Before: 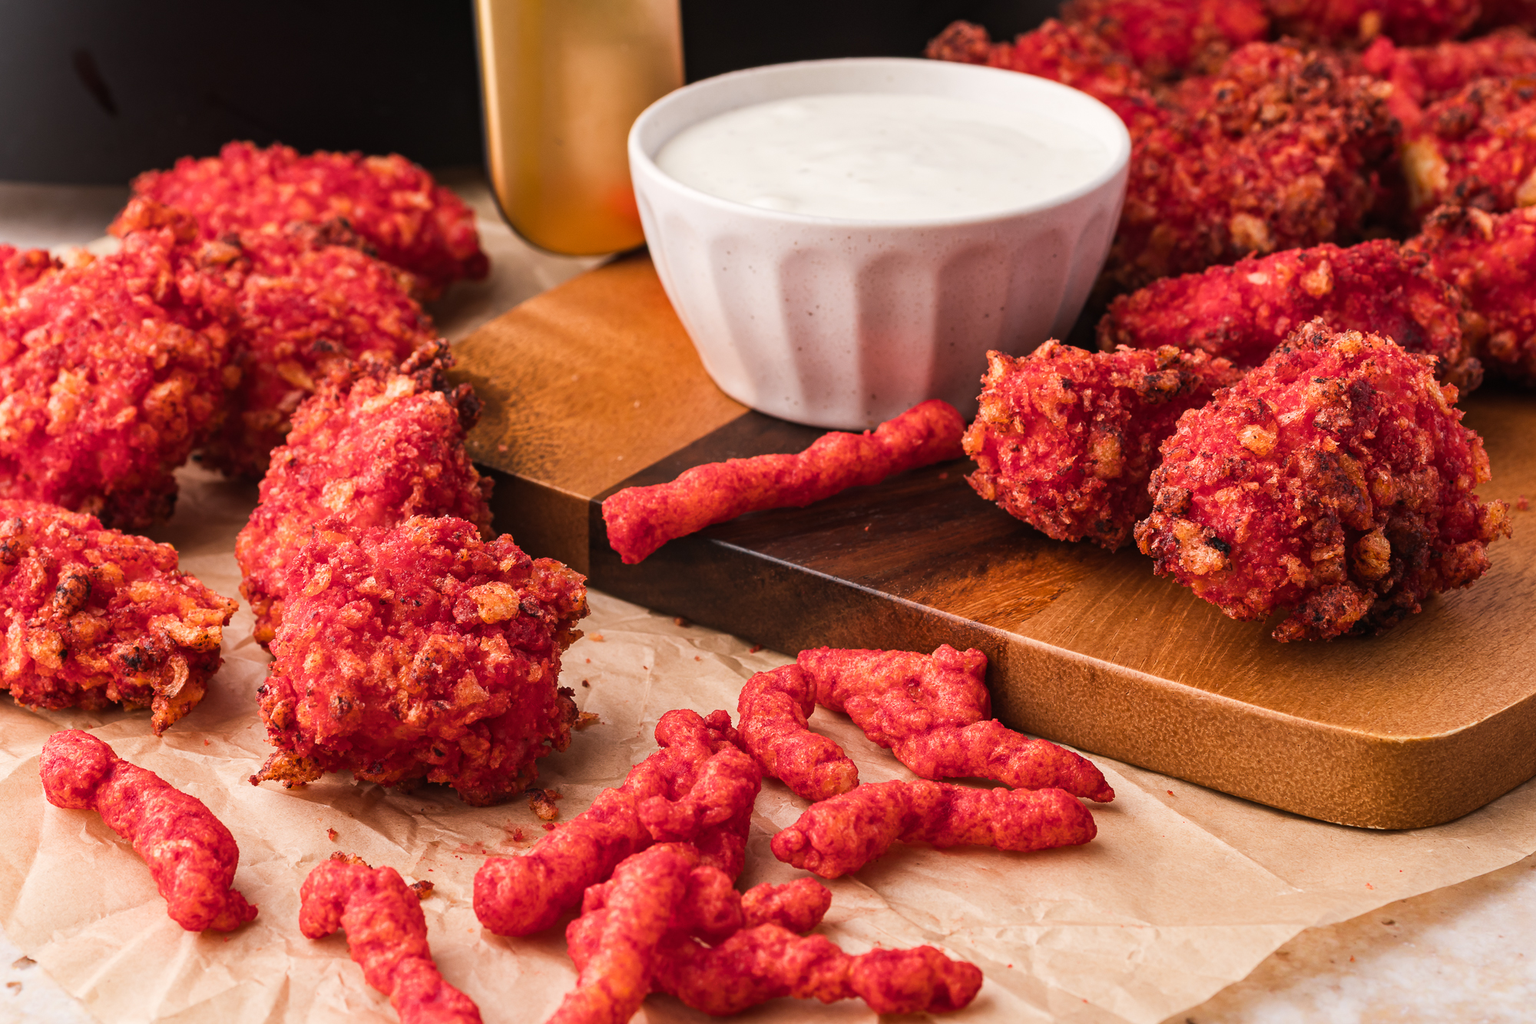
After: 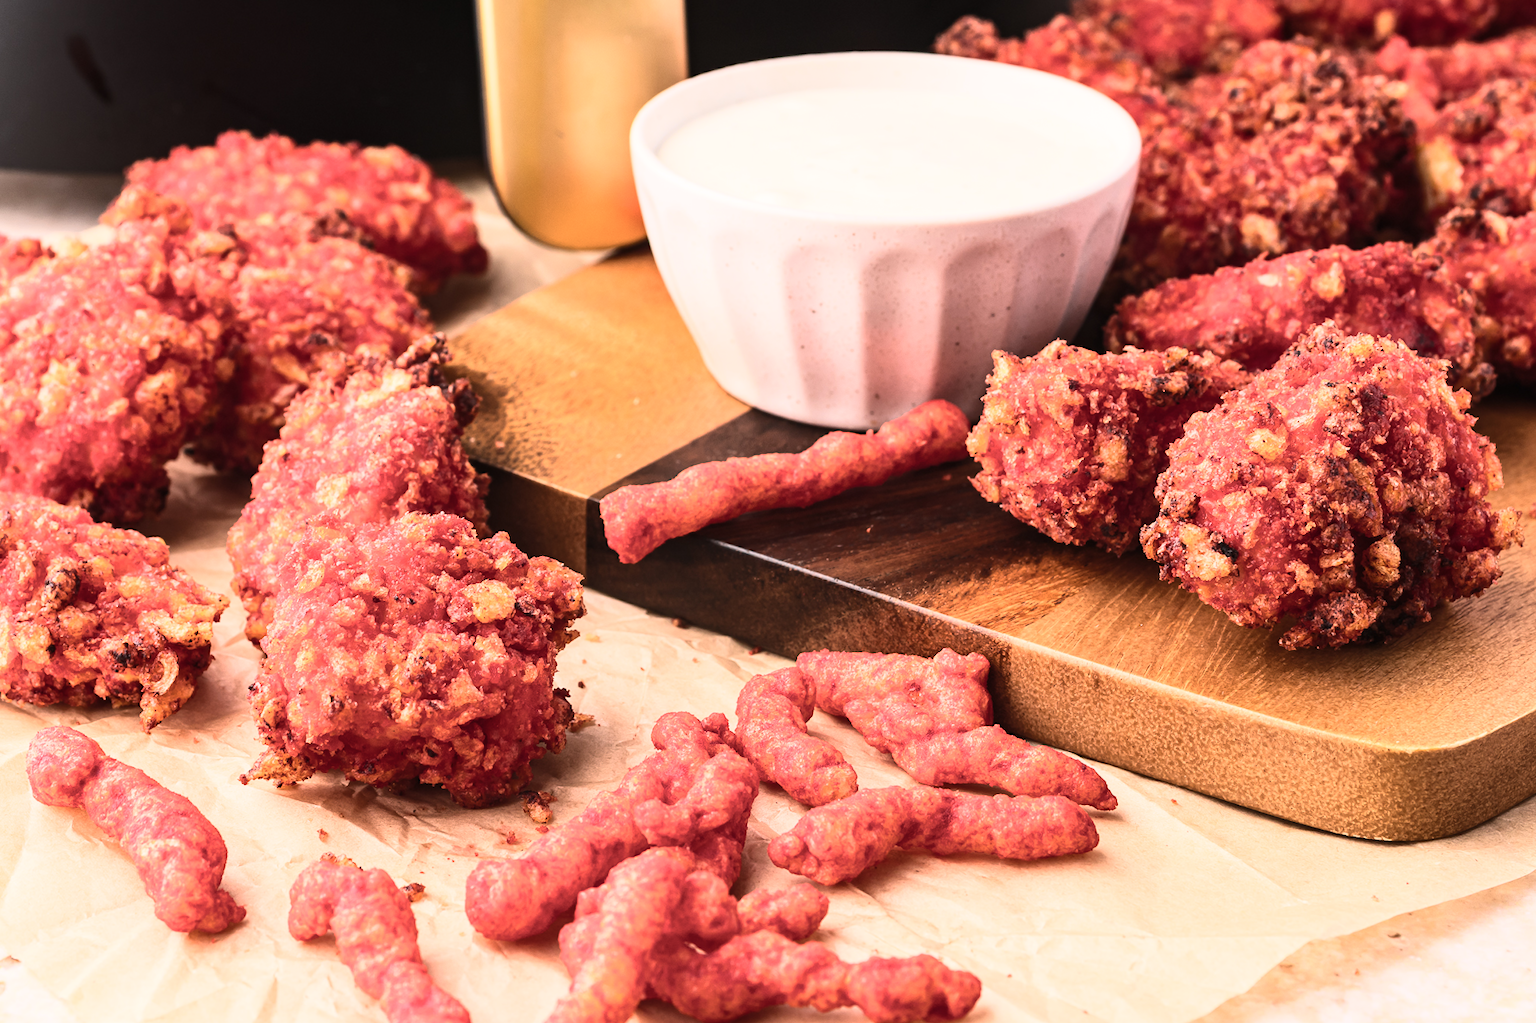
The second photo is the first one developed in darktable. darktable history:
exposure: compensate exposure bias true, compensate highlight preservation false
crop and rotate: angle -0.586°
tone curve: curves: ch0 [(0, 0) (0.003, 0.003) (0.011, 0.013) (0.025, 0.028) (0.044, 0.05) (0.069, 0.078) (0.1, 0.113) (0.136, 0.153) (0.177, 0.2) (0.224, 0.271) (0.277, 0.374) (0.335, 0.47) (0.399, 0.574) (0.468, 0.688) (0.543, 0.79) (0.623, 0.859) (0.709, 0.919) (0.801, 0.957) (0.898, 0.978) (1, 1)], color space Lab, independent channels, preserve colors none
